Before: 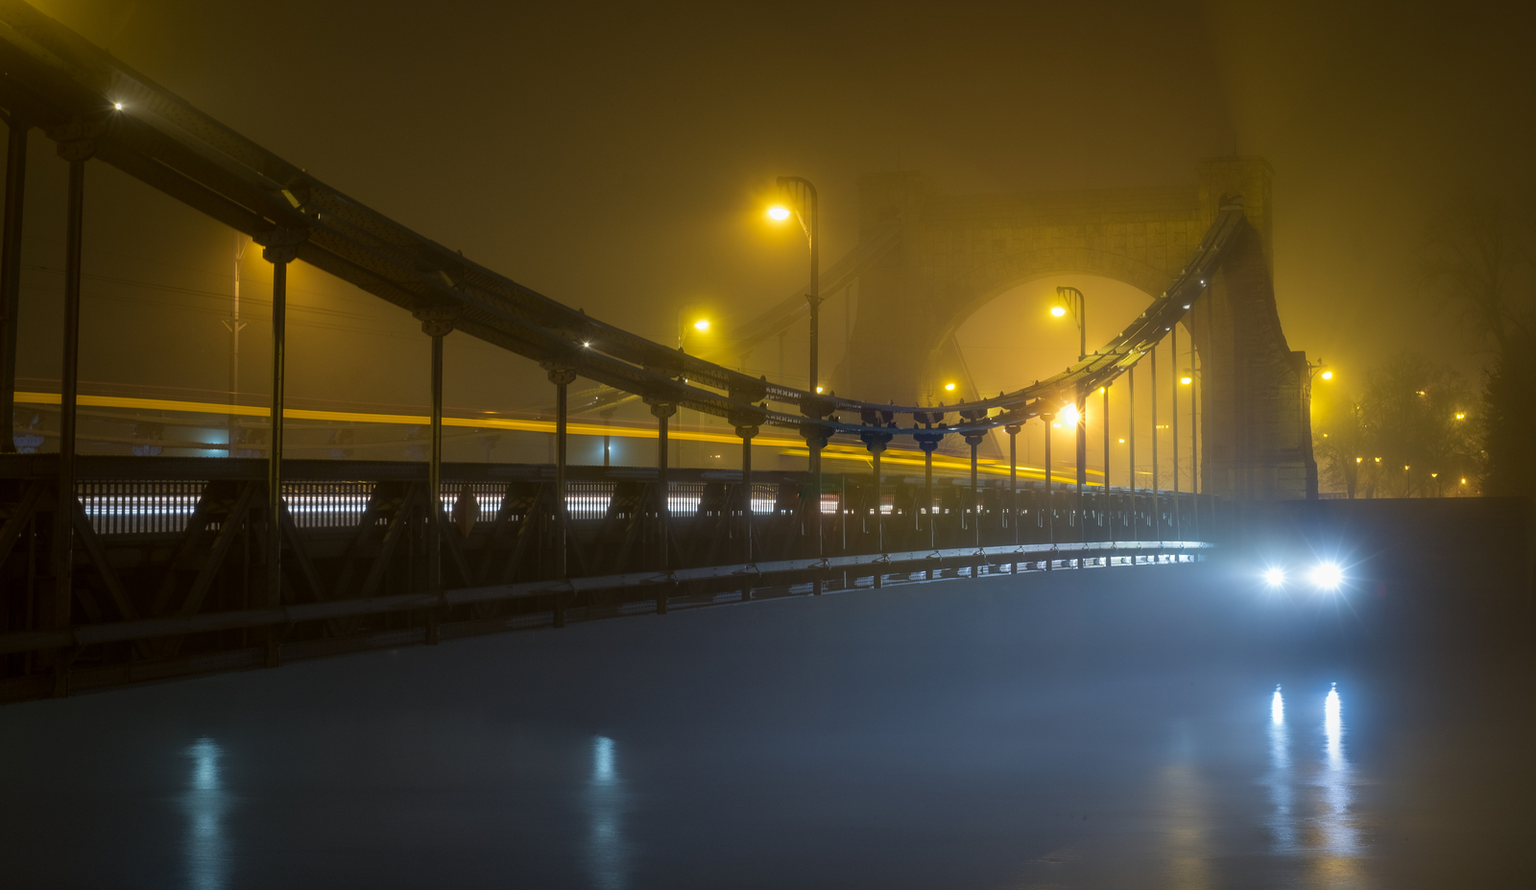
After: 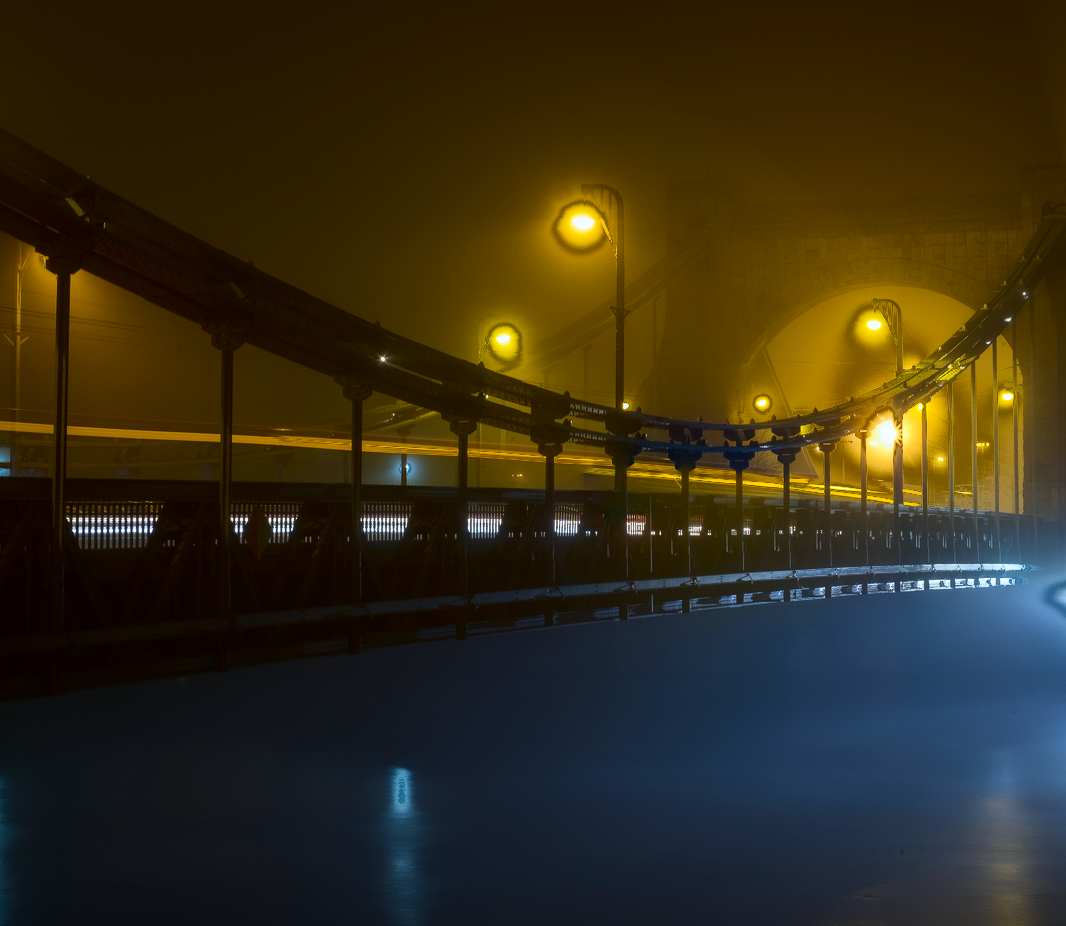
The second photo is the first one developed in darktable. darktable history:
crop and rotate: left 14.292%, right 19.041%
fill light: exposure -0.73 EV, center 0.69, width 2.2
contrast brightness saturation: contrast 0.19, brightness -0.11, saturation 0.21
color balance: on, module defaults
white balance: red 0.976, blue 1.04
